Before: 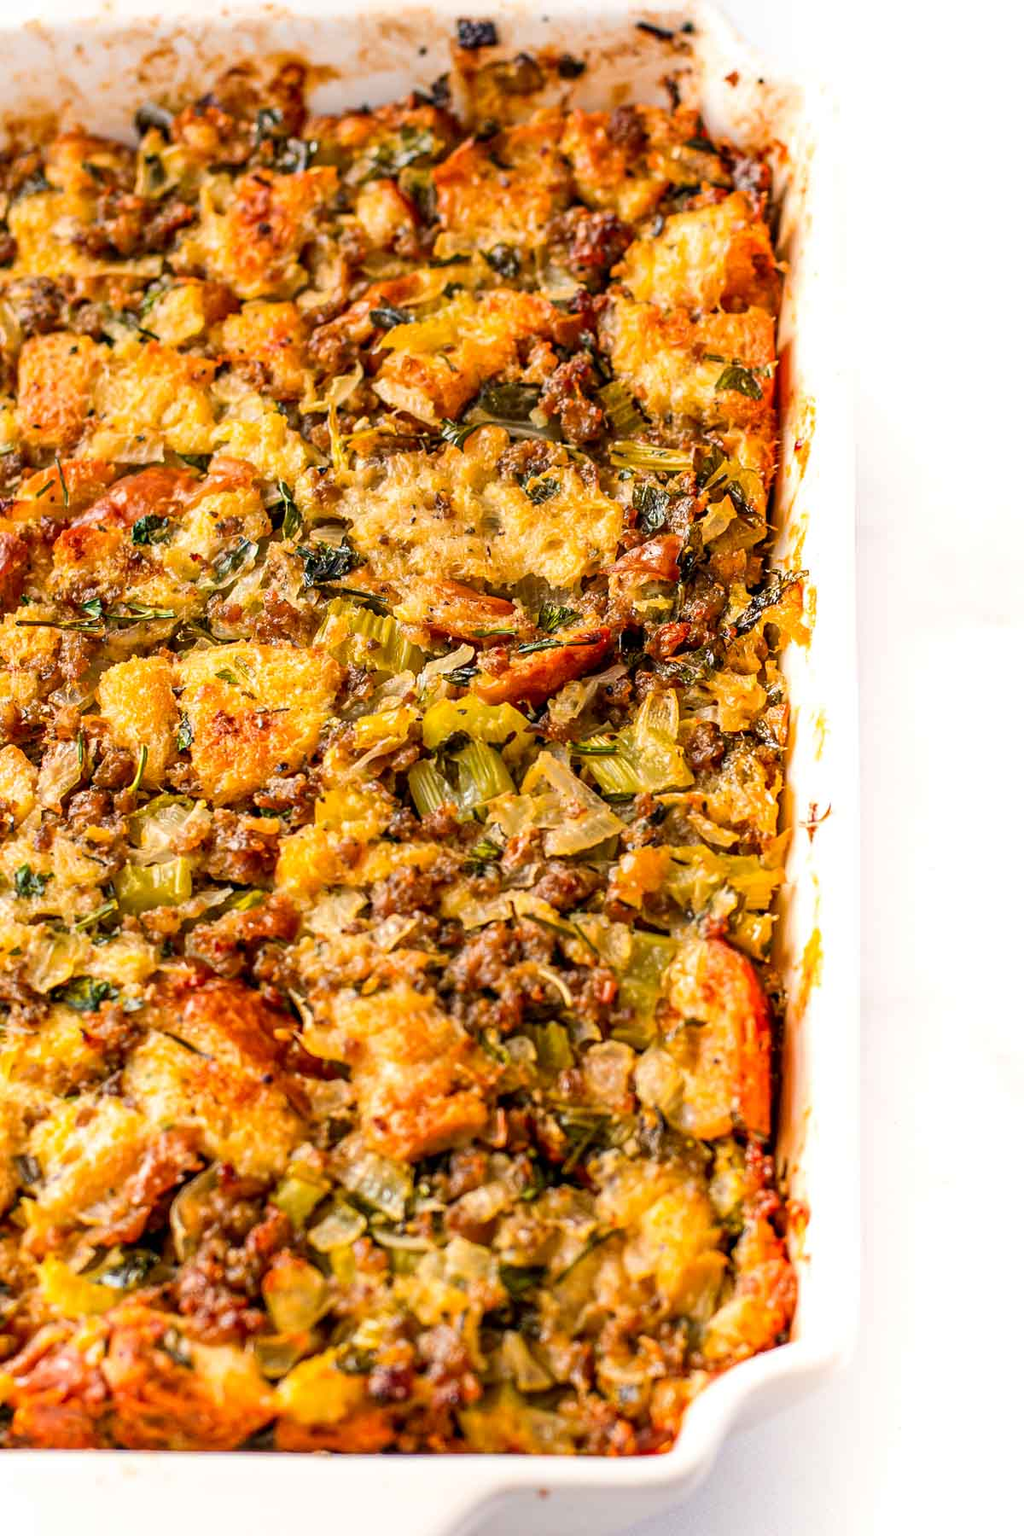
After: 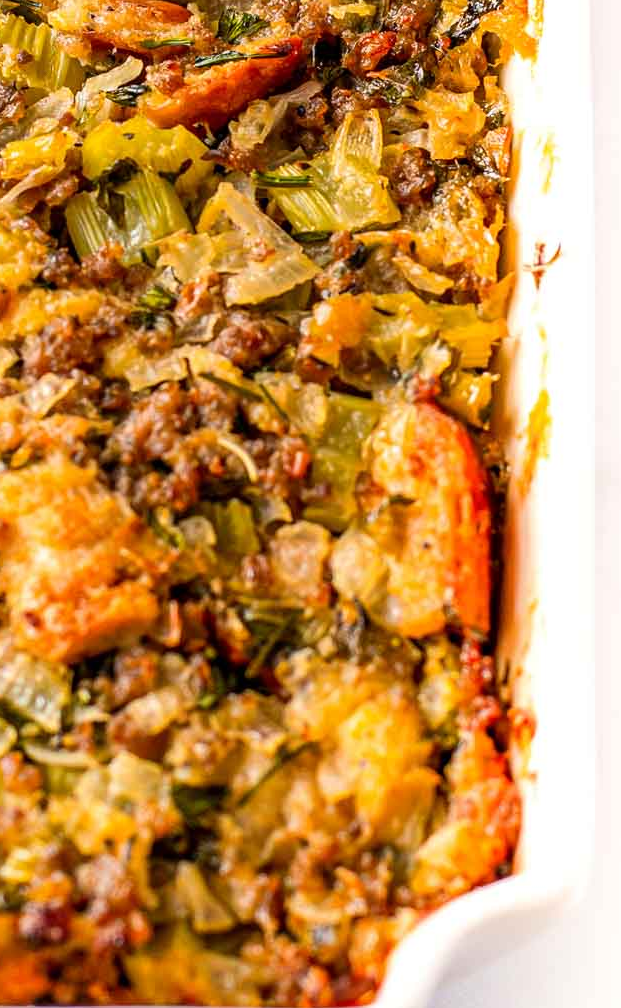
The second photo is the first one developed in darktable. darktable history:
crop: left 34.479%, top 38.822%, right 13.718%, bottom 5.172%
